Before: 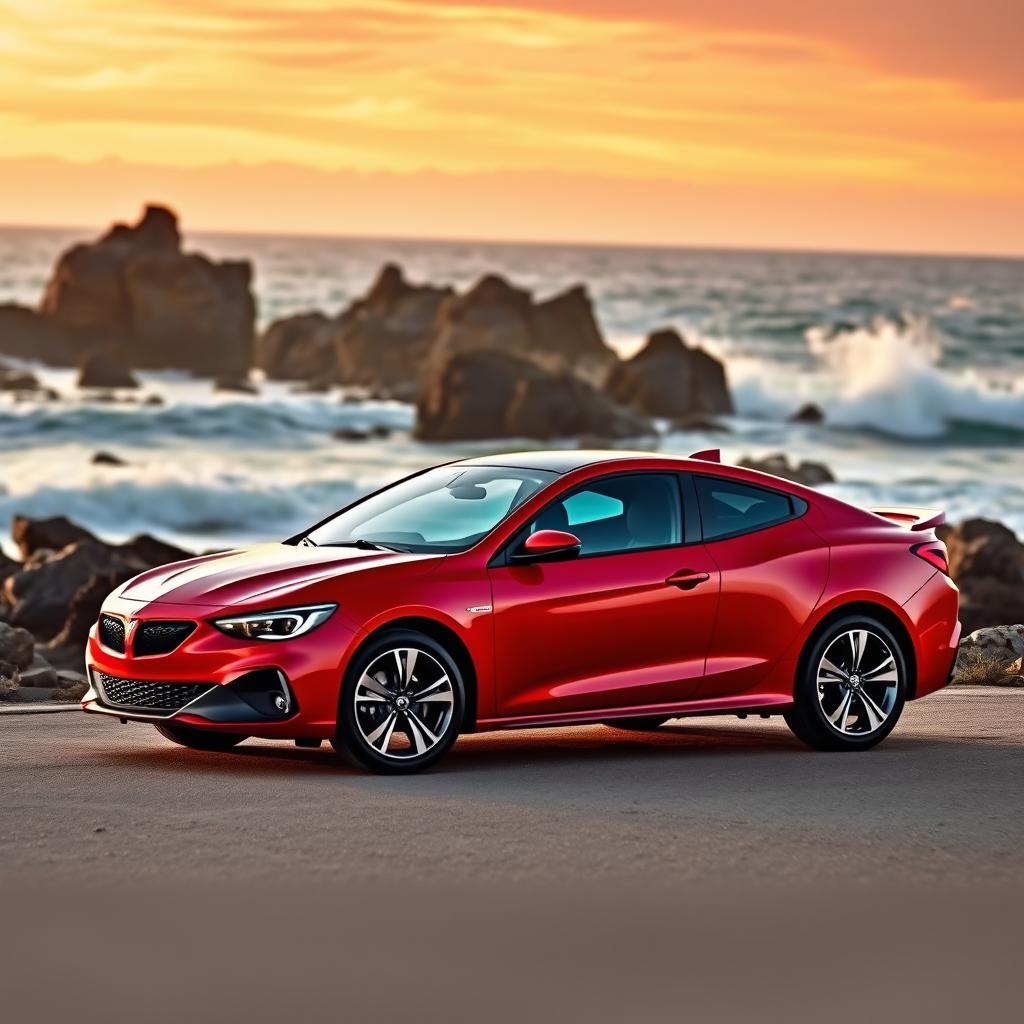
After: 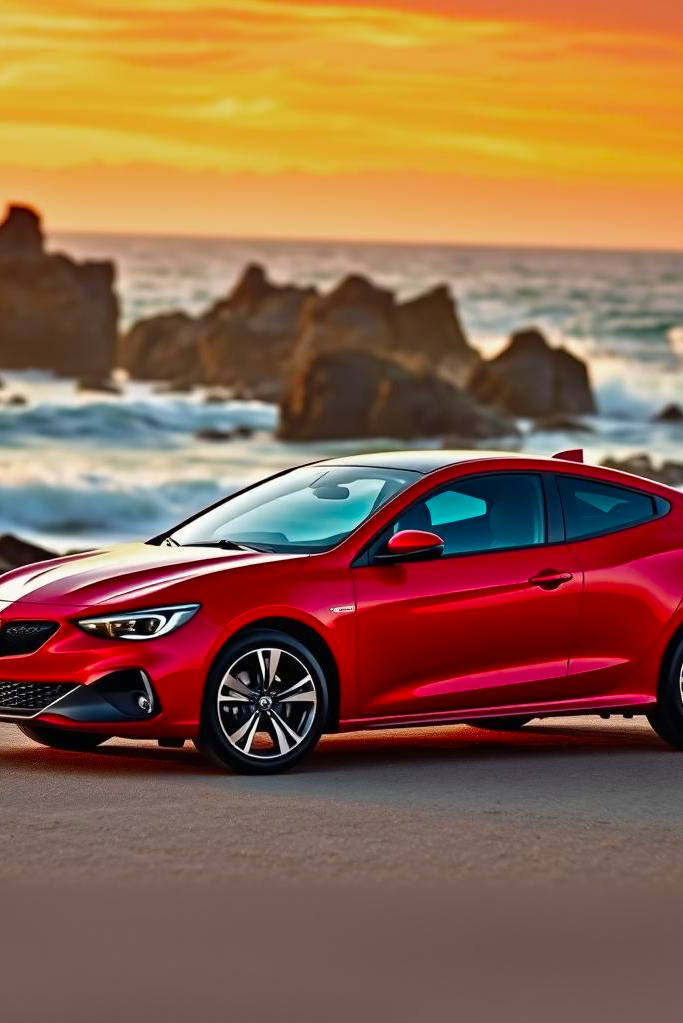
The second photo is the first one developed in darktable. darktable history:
color zones: curves: ch0 [(0, 0.425) (0.143, 0.422) (0.286, 0.42) (0.429, 0.419) (0.571, 0.419) (0.714, 0.42) (0.857, 0.422) (1, 0.425)]; ch1 [(0, 0.666) (0.143, 0.669) (0.286, 0.671) (0.429, 0.67) (0.571, 0.67) (0.714, 0.67) (0.857, 0.67) (1, 0.666)]
crop and rotate: left 13.412%, right 19.868%
